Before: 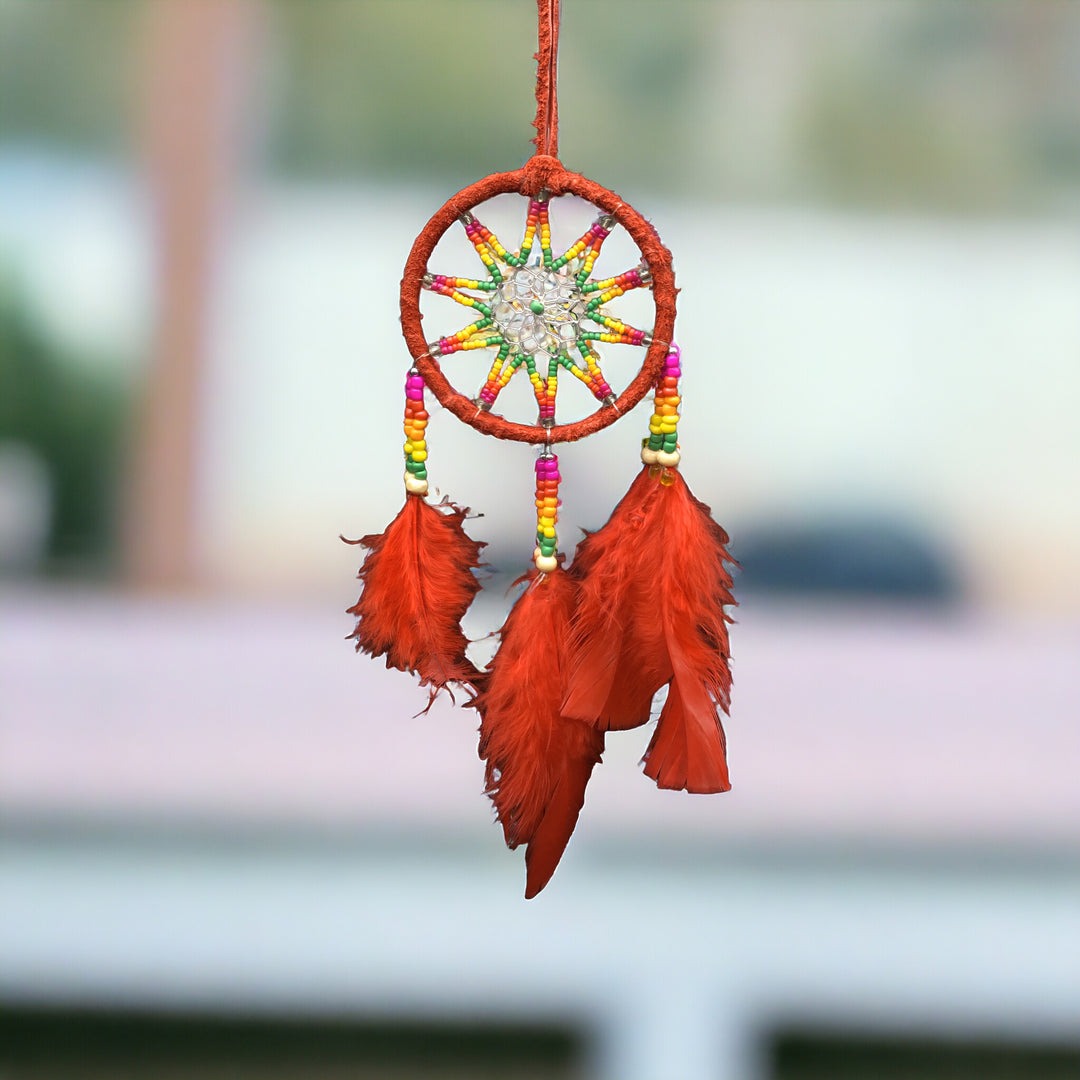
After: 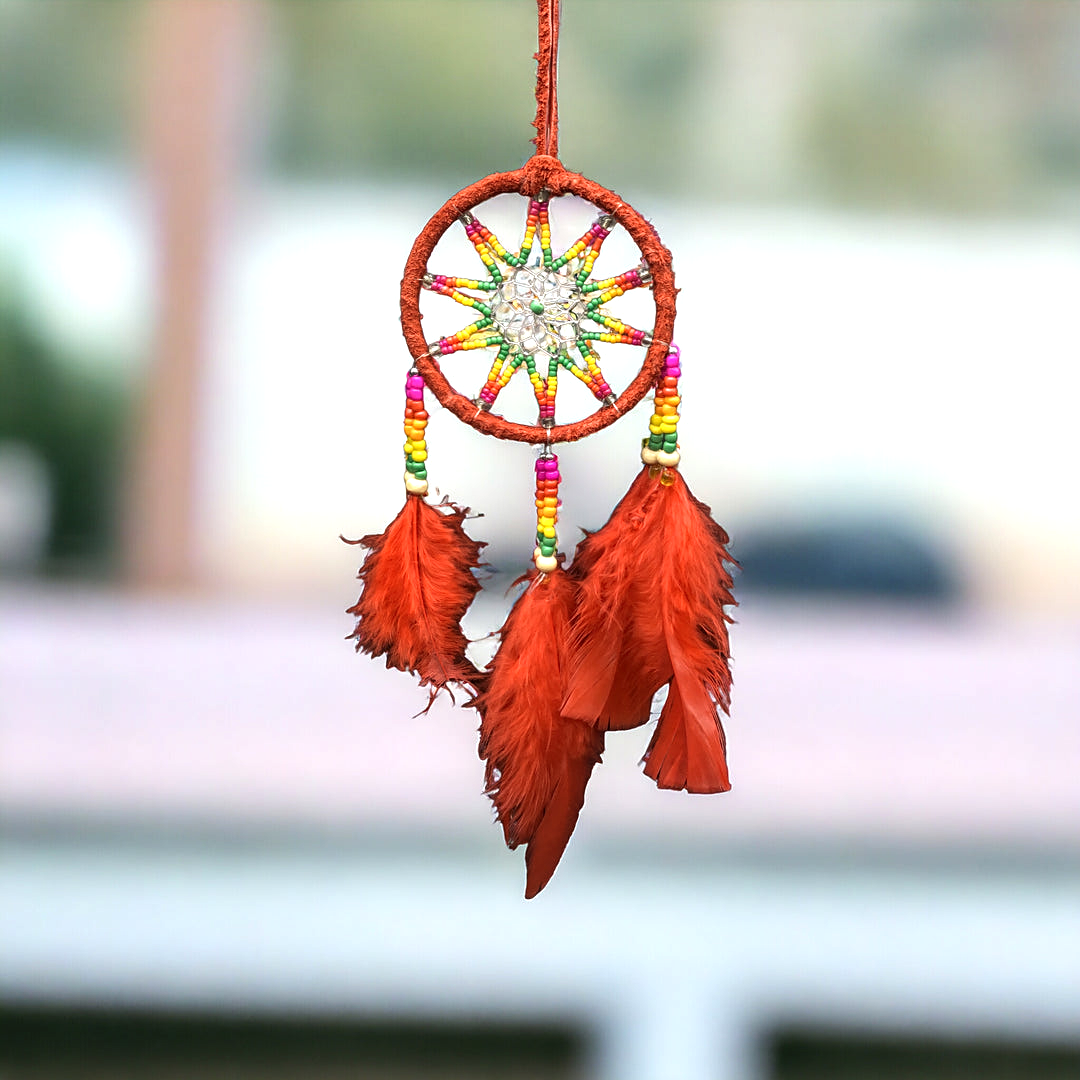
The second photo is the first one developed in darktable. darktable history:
local contrast: on, module defaults
sharpen: amount 0.205
contrast brightness saturation: contrast 0.048
tone equalizer: -8 EV -0.426 EV, -7 EV -0.356 EV, -6 EV -0.34 EV, -5 EV -0.212 EV, -3 EV 0.249 EV, -2 EV 0.356 EV, -1 EV 0.38 EV, +0 EV 0.386 EV, edges refinement/feathering 500, mask exposure compensation -1.57 EV, preserve details guided filter
